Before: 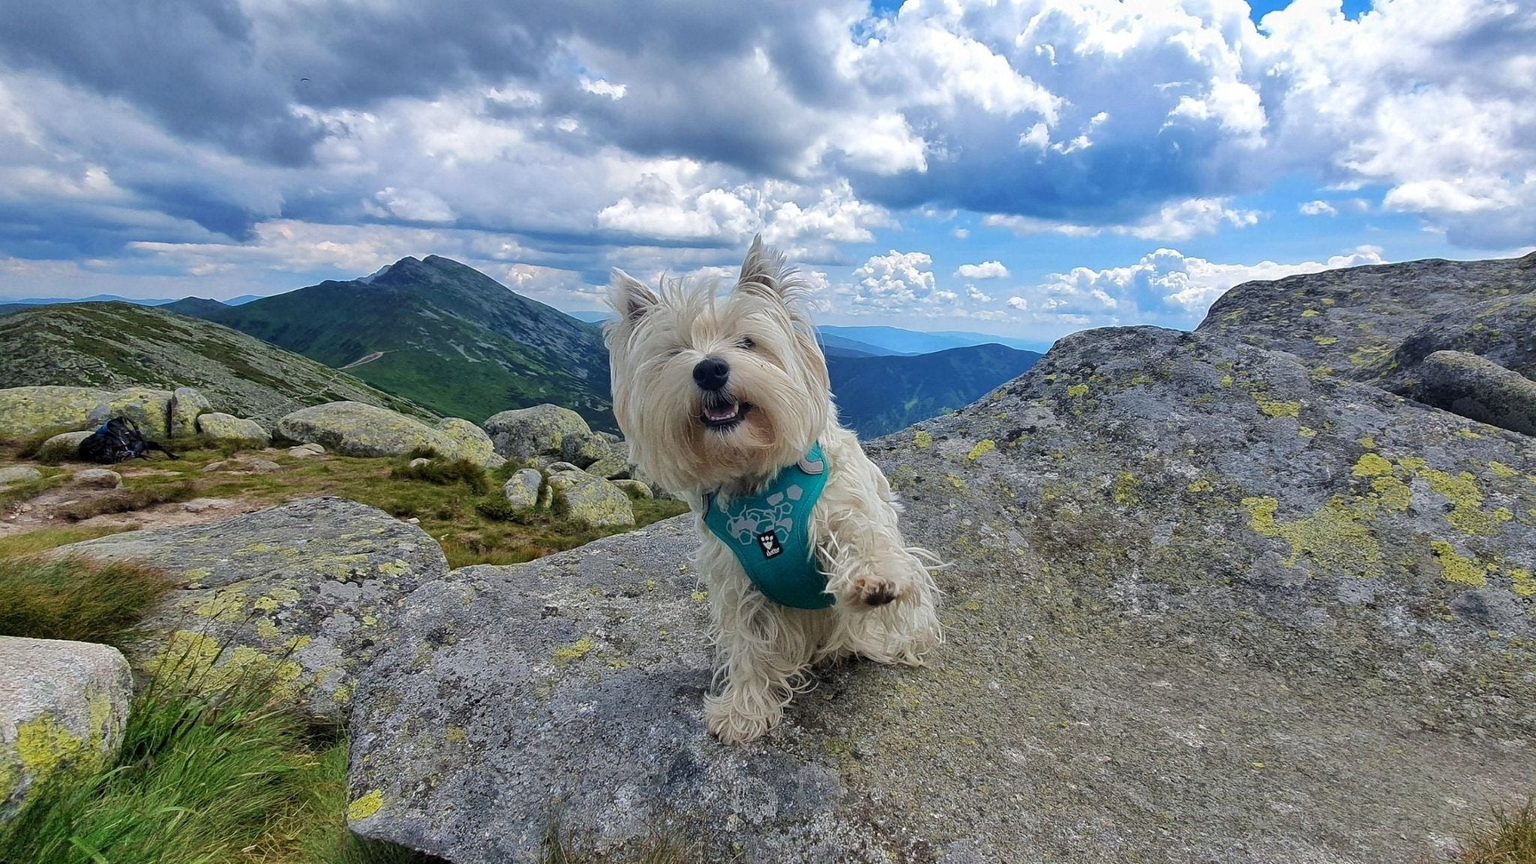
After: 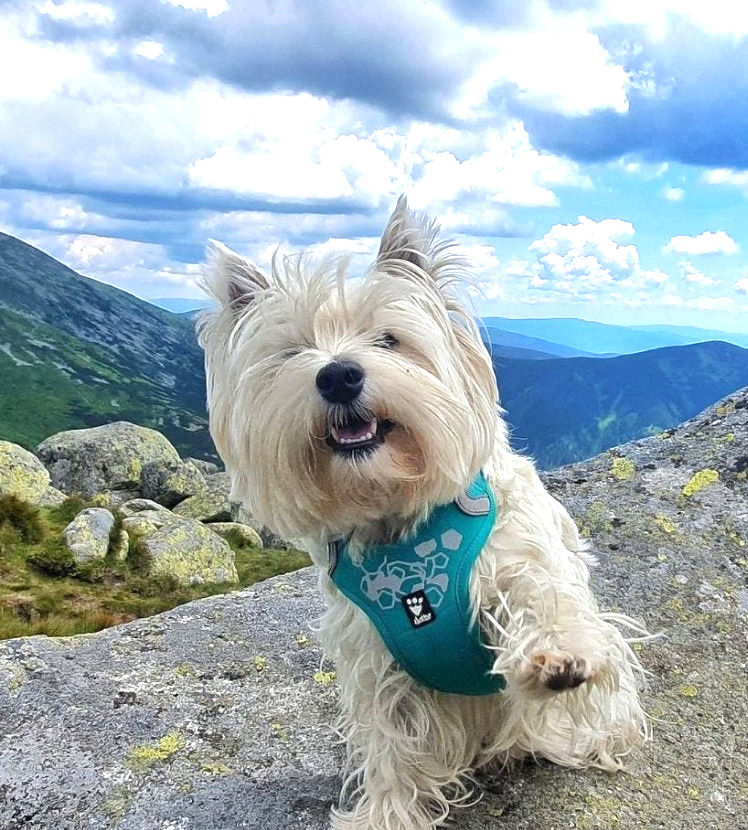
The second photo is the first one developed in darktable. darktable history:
crop and rotate: left 29.693%, top 10.21%, right 33.782%, bottom 17.702%
exposure: exposure 0.782 EV, compensate highlight preservation false
